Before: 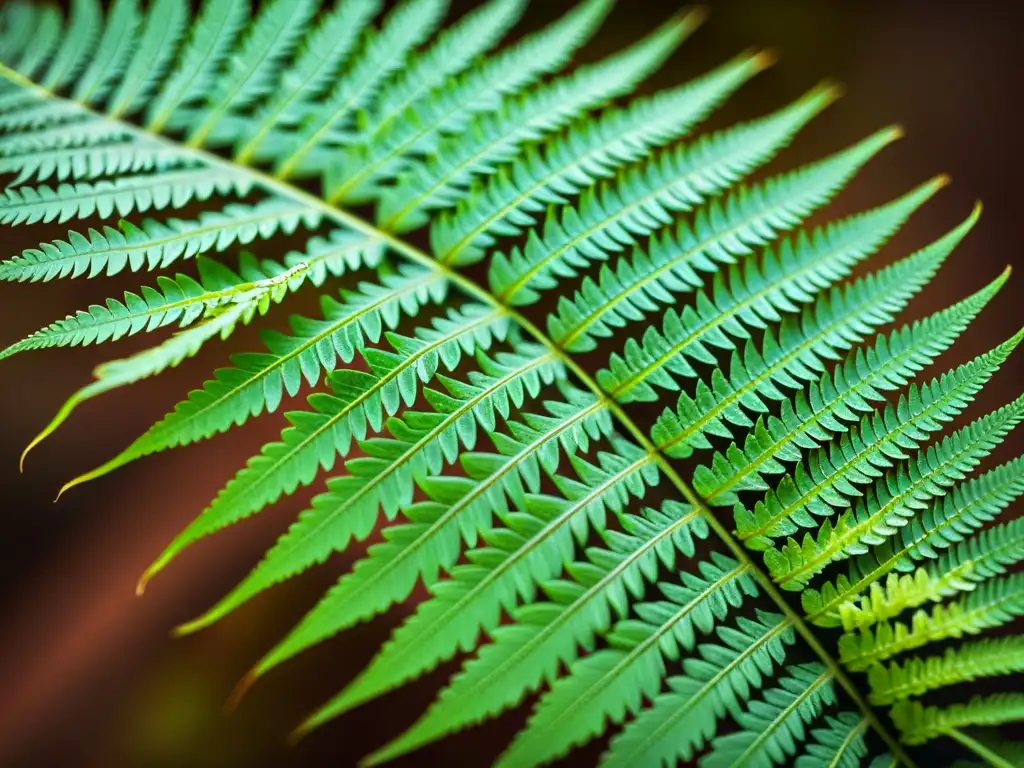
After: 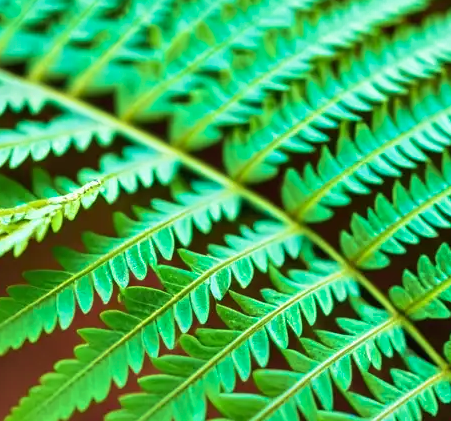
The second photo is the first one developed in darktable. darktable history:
crop: left 20.248%, top 10.86%, right 35.675%, bottom 34.321%
velvia: strength 67.07%, mid-tones bias 0.972
